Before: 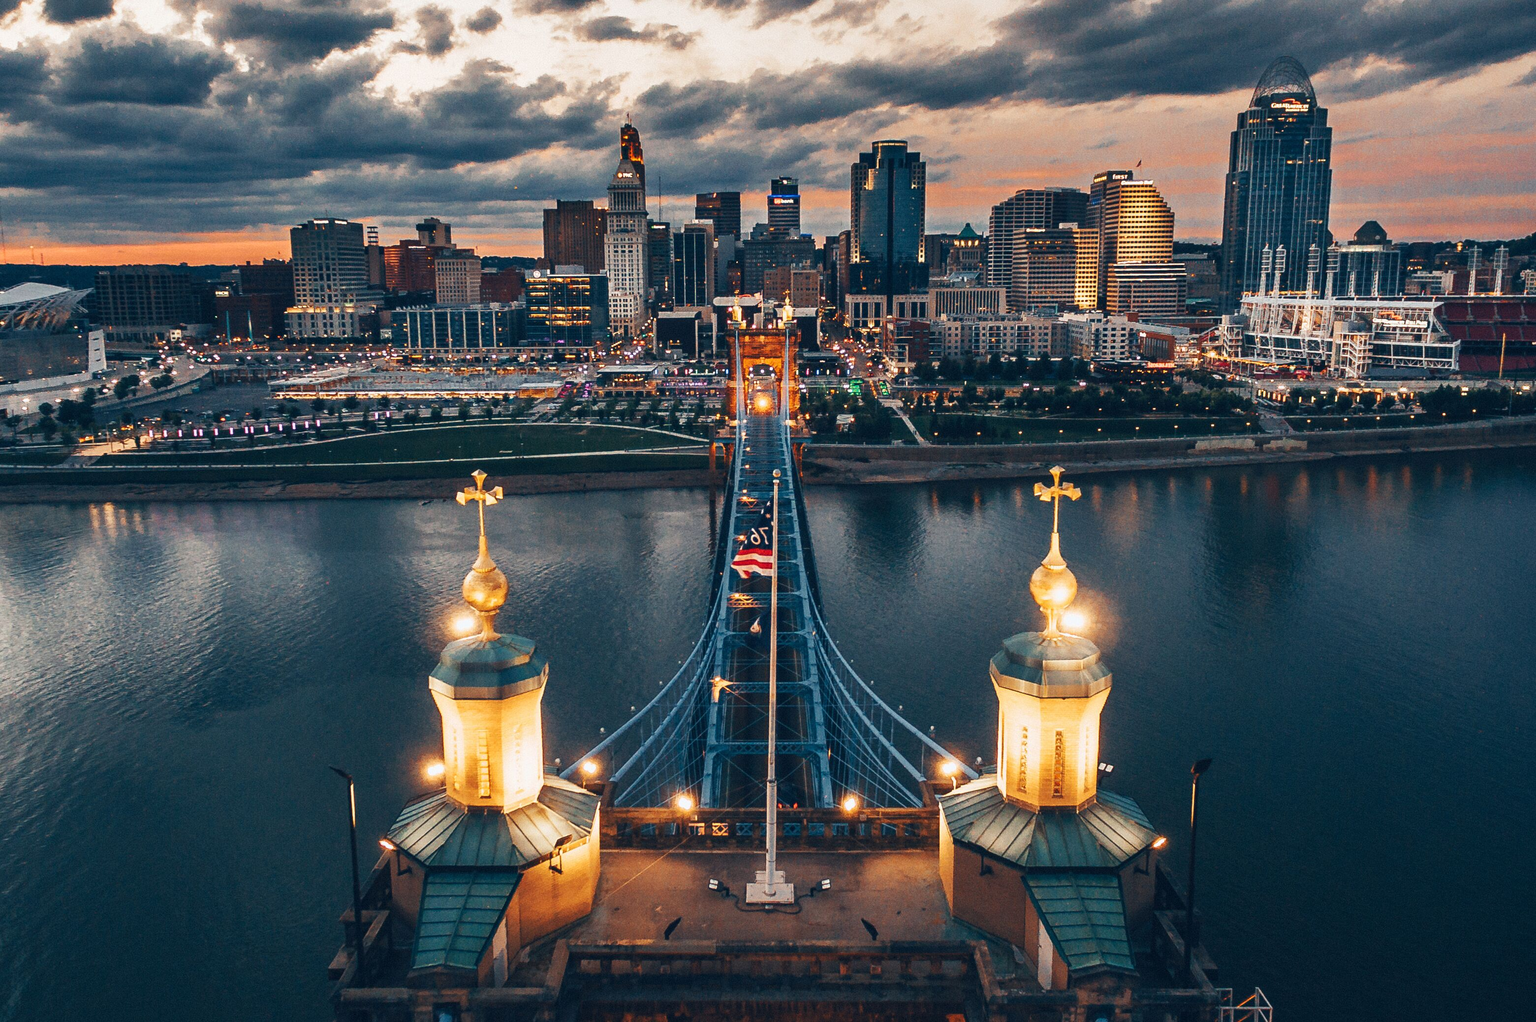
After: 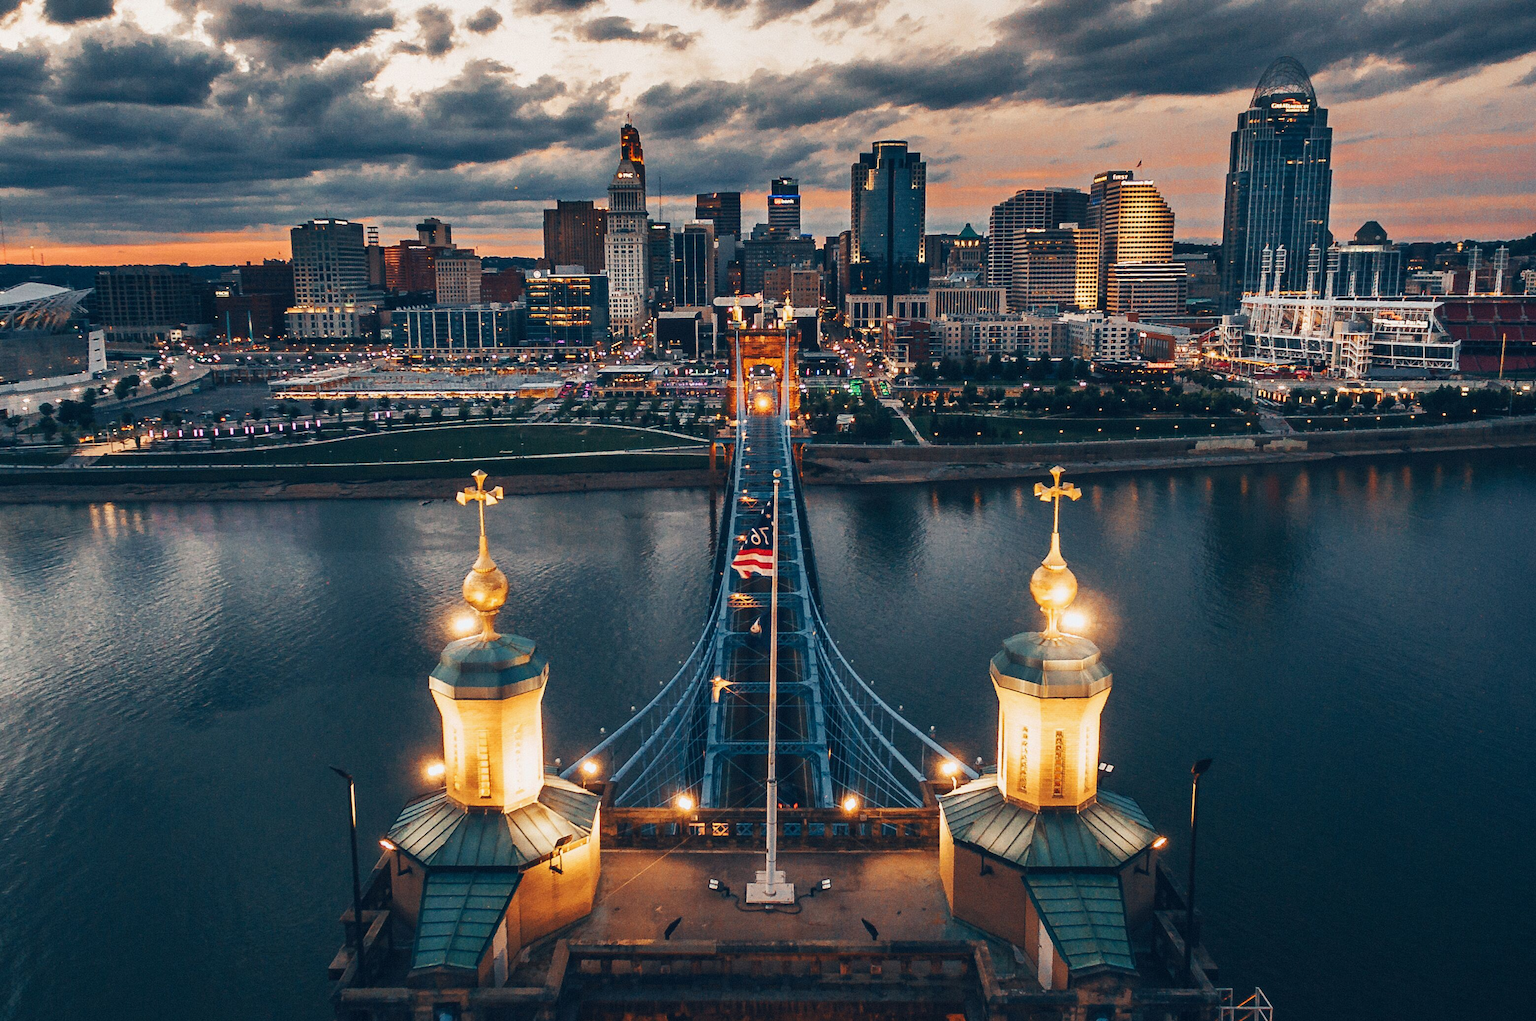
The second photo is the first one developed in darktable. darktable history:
exposure: exposure -0.07 EV, compensate highlight preservation false
